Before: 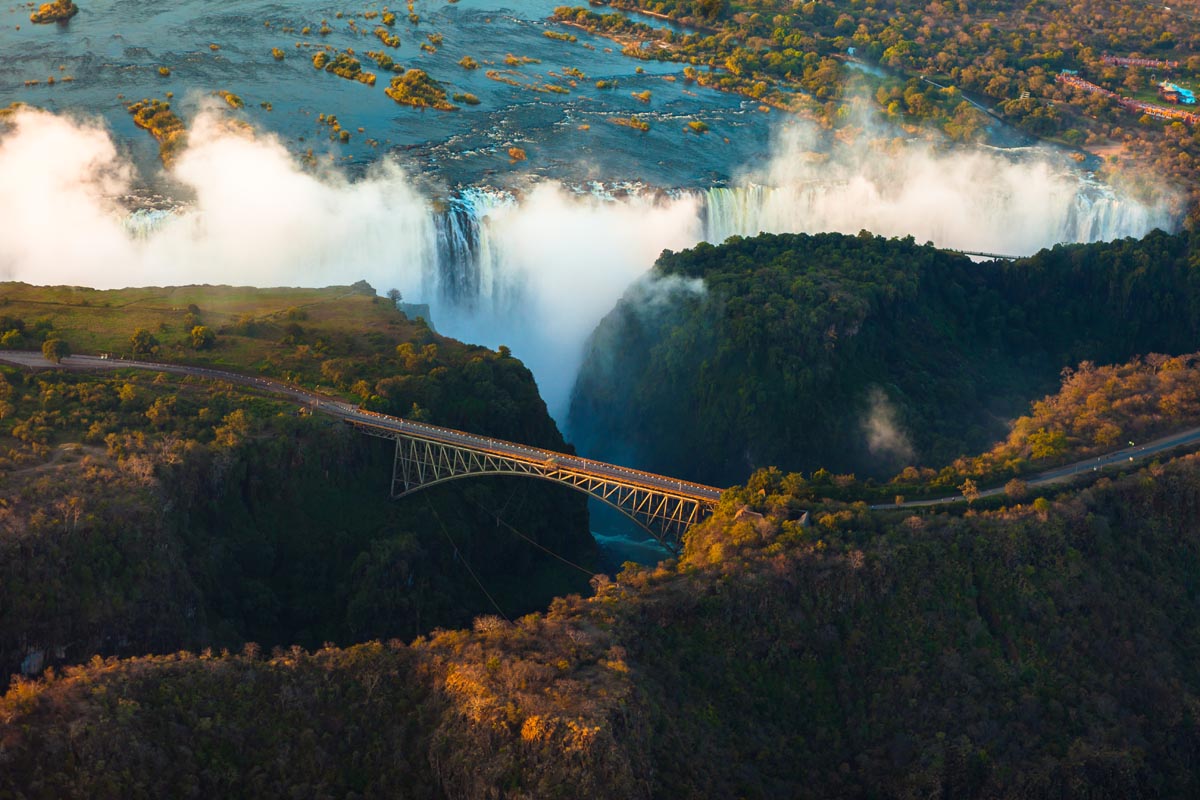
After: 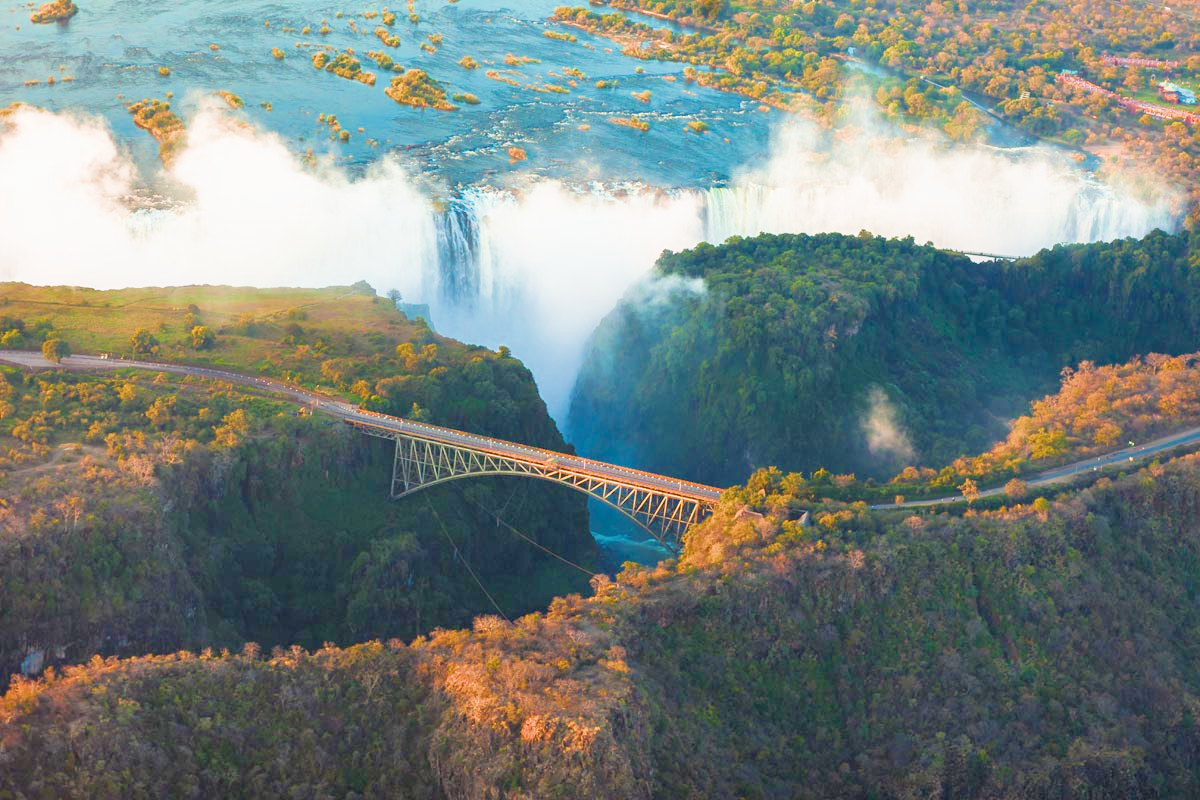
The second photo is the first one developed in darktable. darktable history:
filmic rgb: middle gray luminance 4.29%, black relative exposure -13 EV, white relative exposure 5 EV, threshold 6 EV, target black luminance 0%, hardness 5.19, latitude 59.69%, contrast 0.767, highlights saturation mix 5%, shadows ↔ highlights balance 25.95%, add noise in highlights 0, color science v3 (2019), use custom middle-gray values true, iterations of high-quality reconstruction 0, contrast in highlights soft, enable highlight reconstruction true
color balance rgb: global vibrance 6.81%, saturation formula JzAzBz (2021)
